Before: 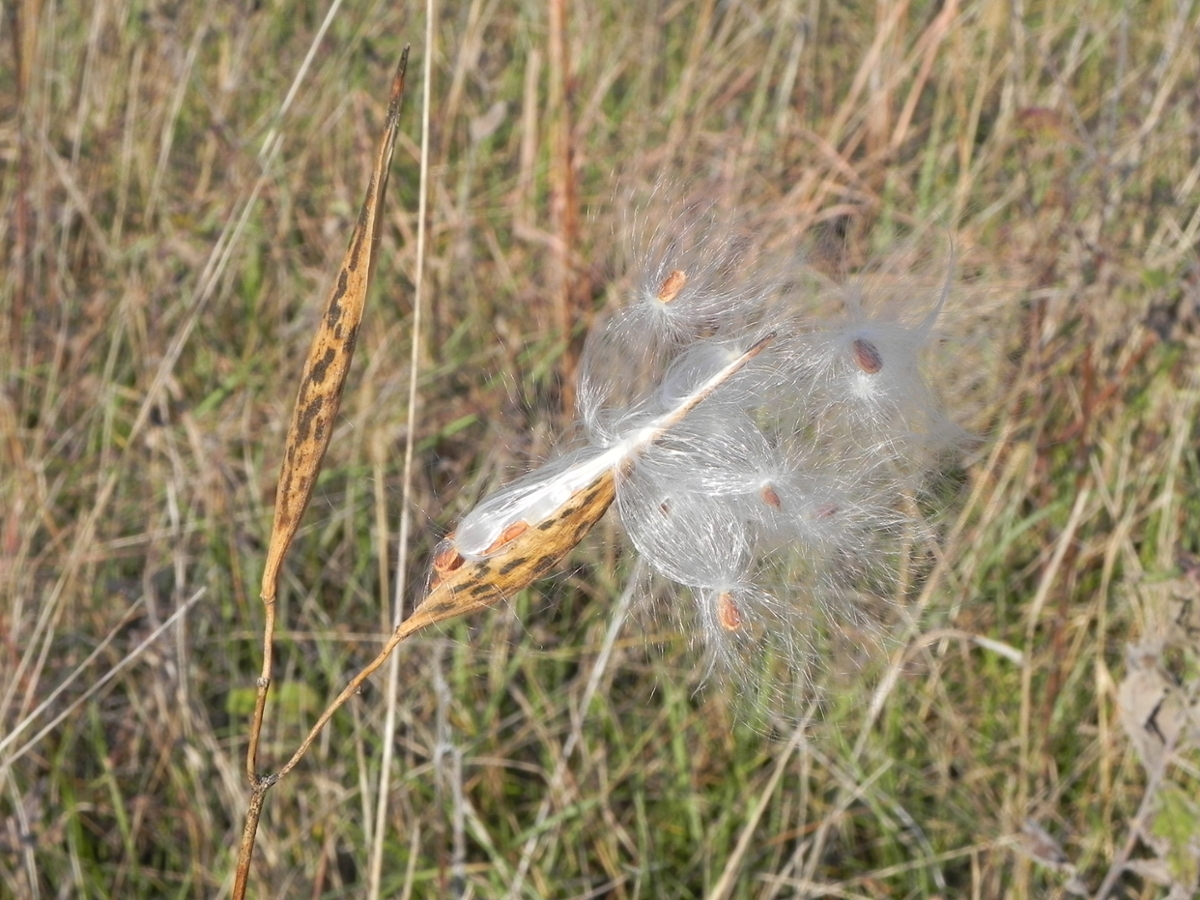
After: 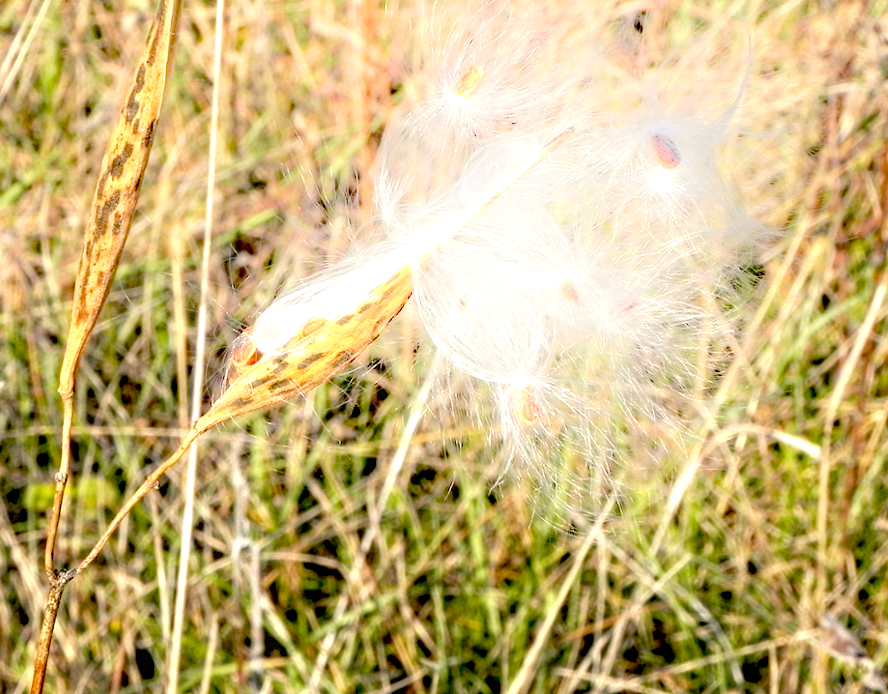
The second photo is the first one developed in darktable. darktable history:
color calibration: x 0.329, y 0.345, temperature 5633 K
haze removal: compatibility mode true, adaptive false
local contrast: on, module defaults
crop: left 16.871%, top 22.857%, right 9.116%
shadows and highlights: shadows -90, highlights 90, soften with gaussian
levels: mode automatic, black 0.023%, white 99.97%, levels [0.062, 0.494, 0.925]
exposure: black level correction 0.035, exposure 0.9 EV, compensate highlight preservation false
